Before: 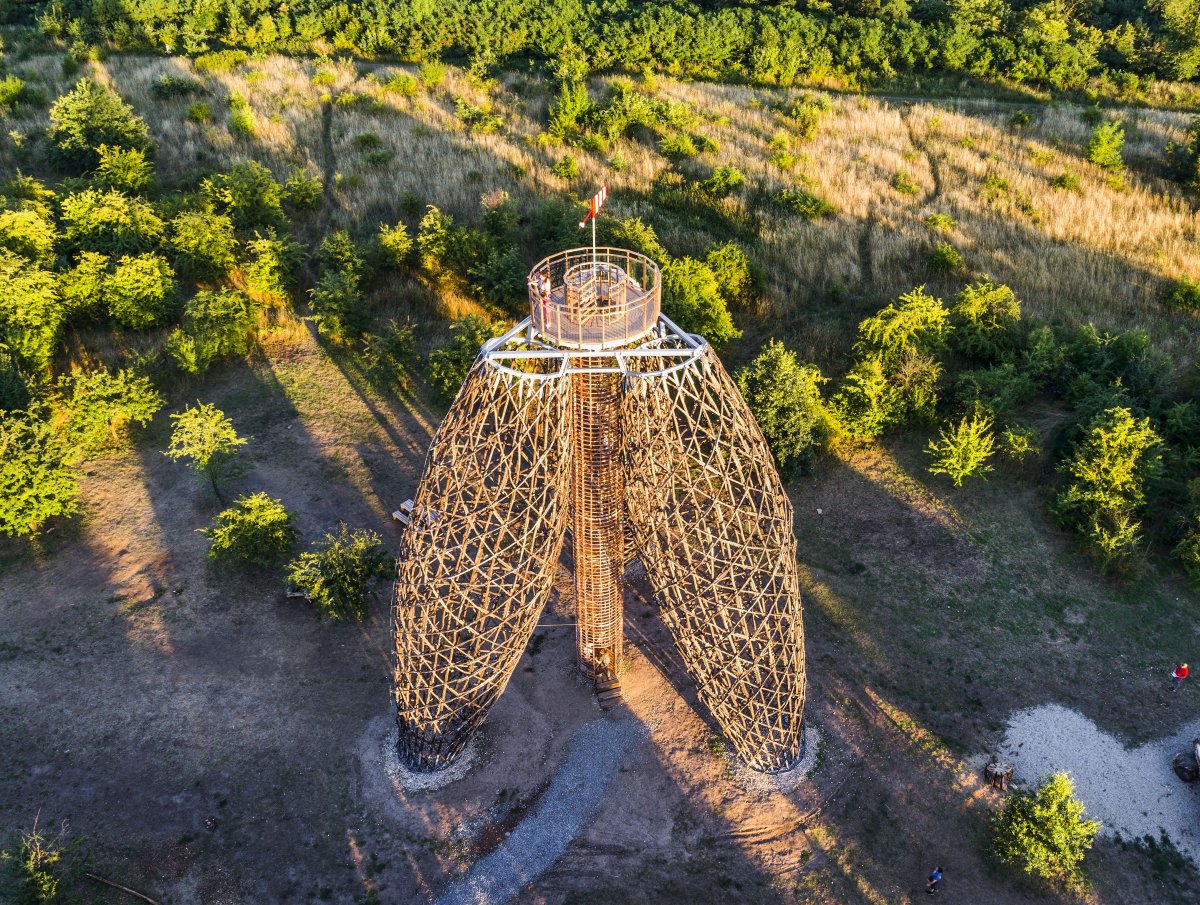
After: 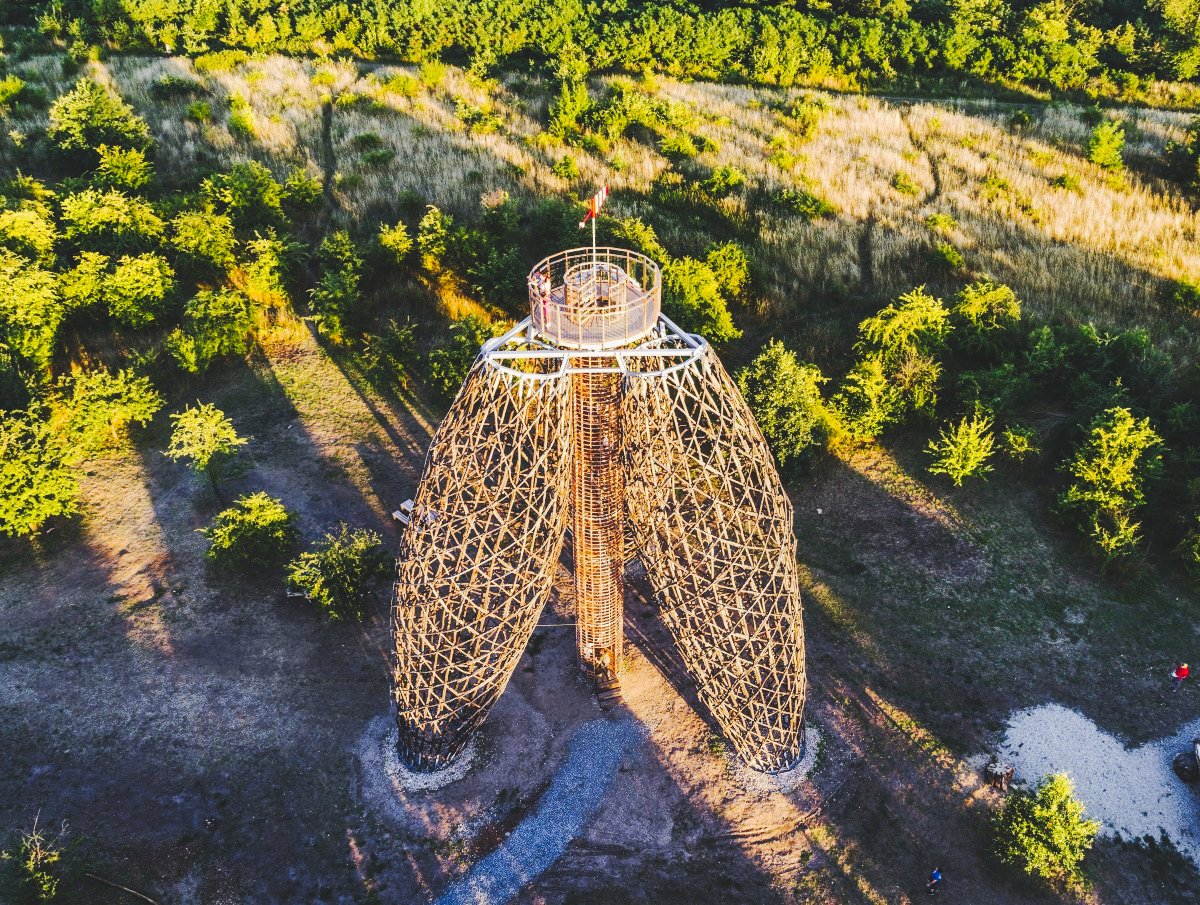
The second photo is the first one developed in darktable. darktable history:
white balance: red 1, blue 1
contrast equalizer: y [[0.5, 0.5, 0.478, 0.5, 0.5, 0.5], [0.5 ×6], [0.5 ×6], [0 ×6], [0 ×6]]
tone curve: curves: ch0 [(0, 0) (0.003, 0.108) (0.011, 0.112) (0.025, 0.117) (0.044, 0.126) (0.069, 0.133) (0.1, 0.146) (0.136, 0.158) (0.177, 0.178) (0.224, 0.212) (0.277, 0.256) (0.335, 0.331) (0.399, 0.423) (0.468, 0.538) (0.543, 0.641) (0.623, 0.721) (0.709, 0.792) (0.801, 0.845) (0.898, 0.917) (1, 1)], preserve colors none
